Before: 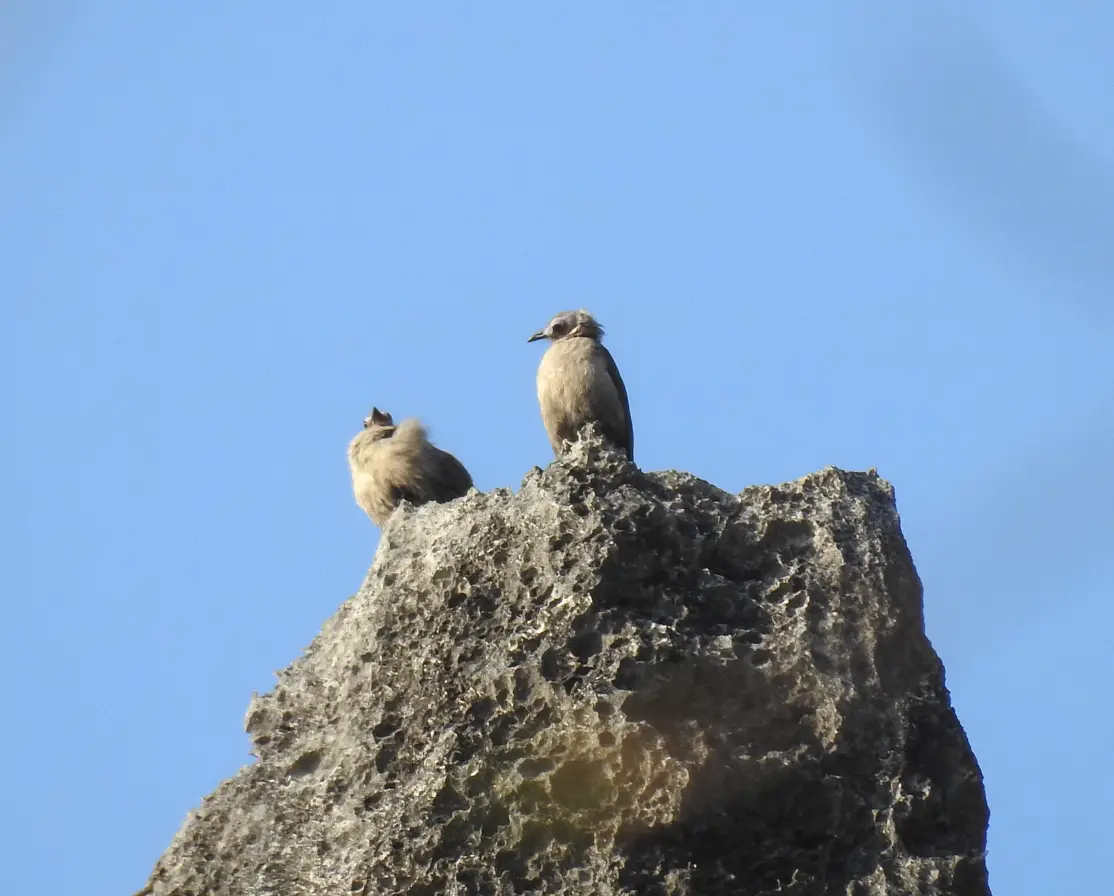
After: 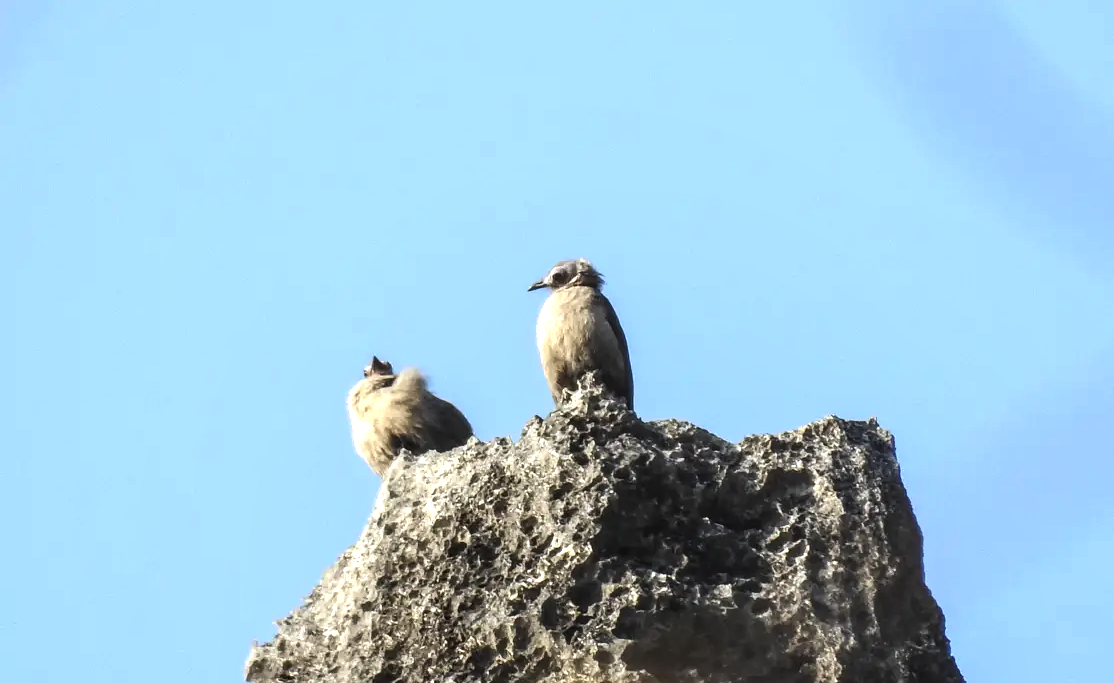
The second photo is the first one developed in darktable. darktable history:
crop: top 5.694%, bottom 18.071%
local contrast: on, module defaults
tone equalizer: -8 EV -0.766 EV, -7 EV -0.725 EV, -6 EV -0.576 EV, -5 EV -0.392 EV, -3 EV 0.37 EV, -2 EV 0.6 EV, -1 EV 0.676 EV, +0 EV 0.724 EV, edges refinement/feathering 500, mask exposure compensation -1.57 EV, preserve details no
